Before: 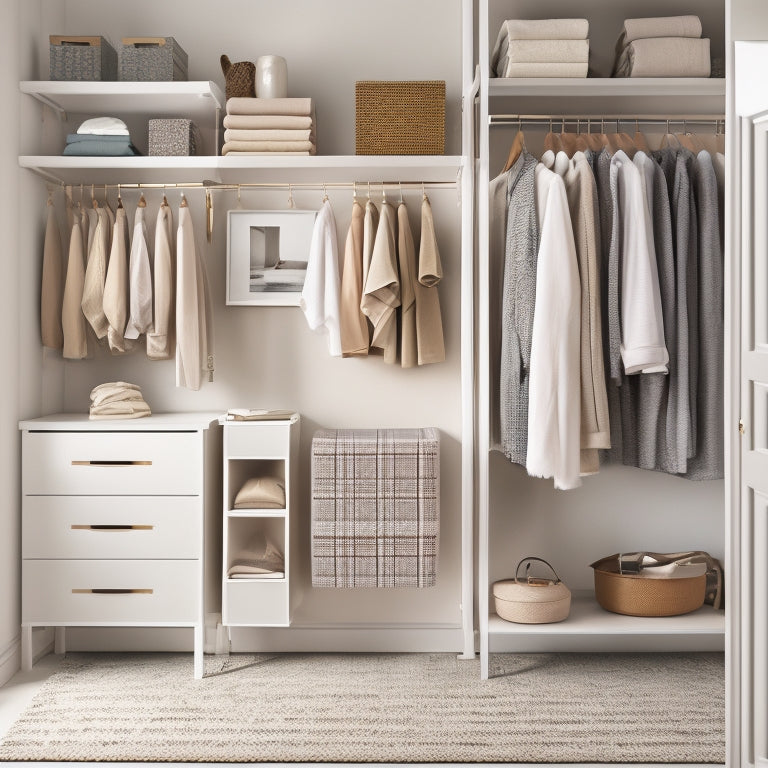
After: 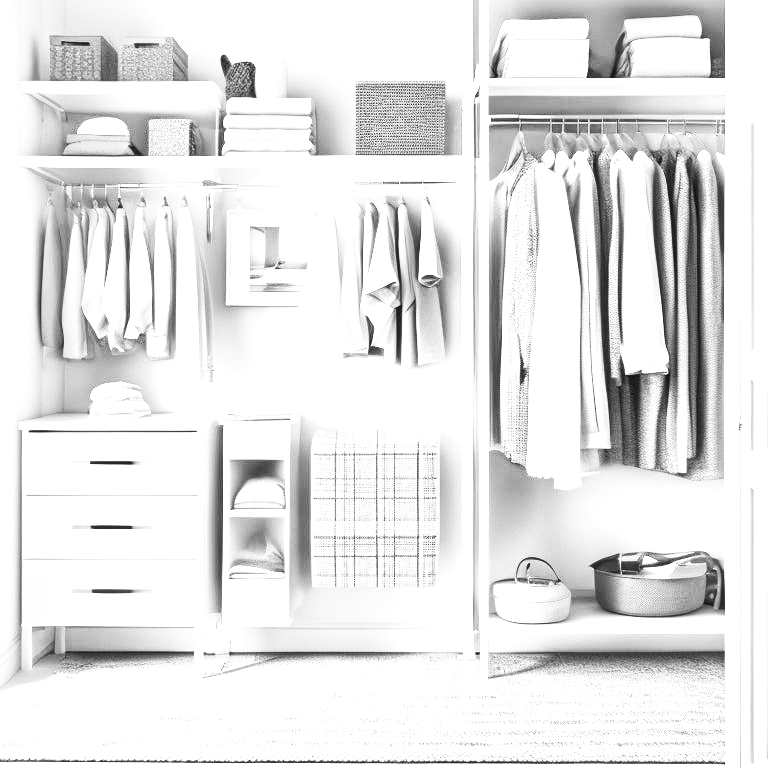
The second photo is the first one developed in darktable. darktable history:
exposure: black level correction 0, exposure 0.877 EV, compensate exposure bias true, compensate highlight preservation false
color calibration: illuminant as shot in camera, x 0.369, y 0.376, temperature 4328.46 K, gamut compression 3
contrast brightness saturation: contrast 0.53, brightness 0.47, saturation -1
local contrast: highlights 100%, shadows 100%, detail 200%, midtone range 0.2
